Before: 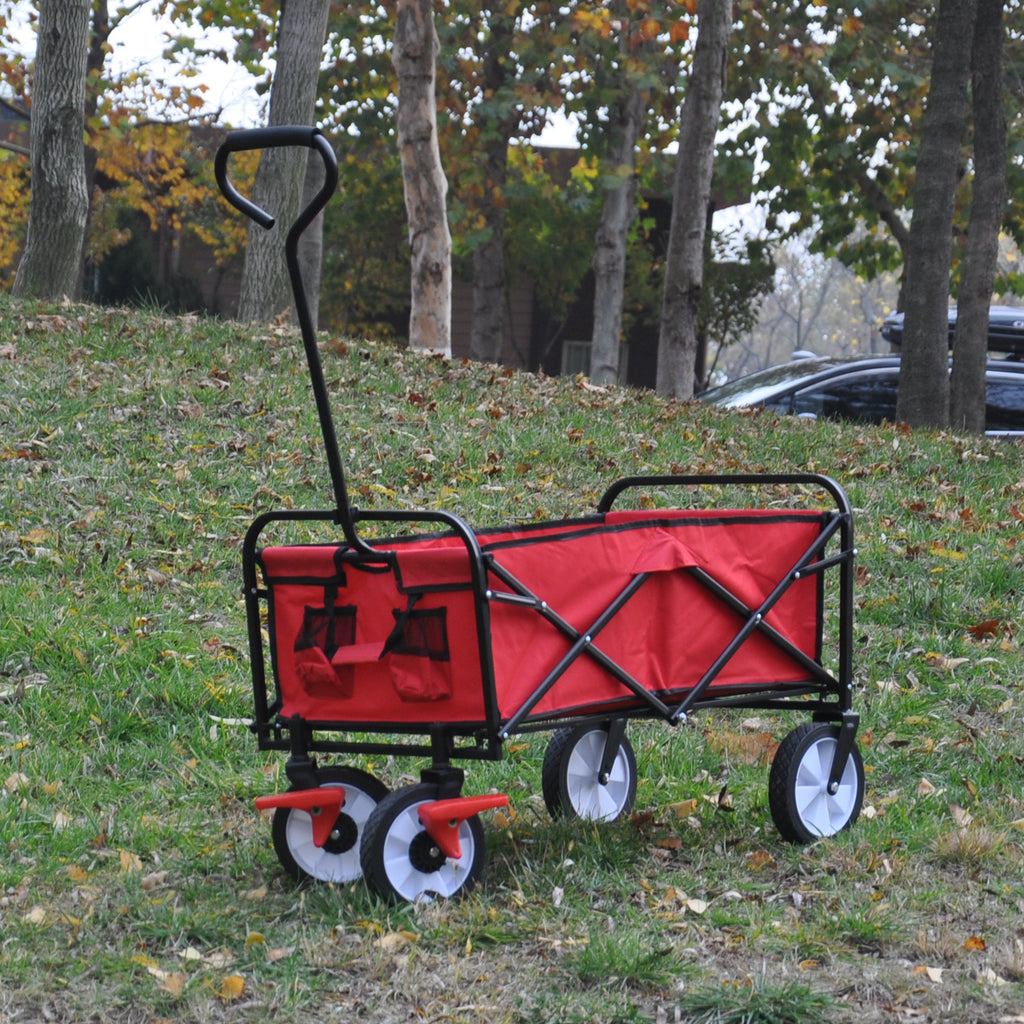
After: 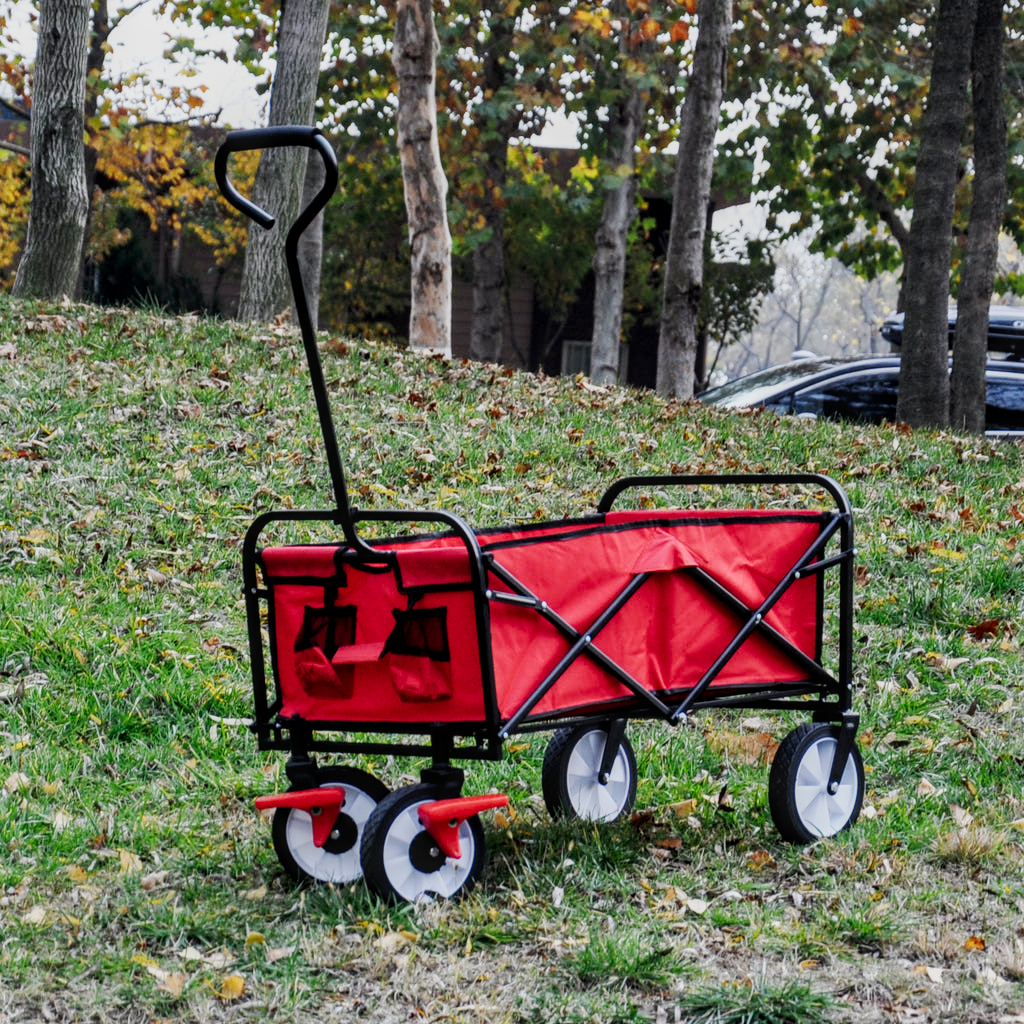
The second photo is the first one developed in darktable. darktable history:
exposure: black level correction 0.001, exposure 0.5 EV, compensate exposure bias true, compensate highlight preservation false
local contrast: on, module defaults
sigmoid: skew -0.2, preserve hue 0%, red attenuation 0.1, red rotation 0.035, green attenuation 0.1, green rotation -0.017, blue attenuation 0.15, blue rotation -0.052, base primaries Rec2020
tone curve: curves: ch0 [(0, 0) (0.003, 0.019) (0.011, 0.019) (0.025, 0.022) (0.044, 0.026) (0.069, 0.032) (0.1, 0.052) (0.136, 0.081) (0.177, 0.123) (0.224, 0.17) (0.277, 0.219) (0.335, 0.276) (0.399, 0.344) (0.468, 0.421) (0.543, 0.508) (0.623, 0.604) (0.709, 0.705) (0.801, 0.797) (0.898, 0.894) (1, 1)], preserve colors none
